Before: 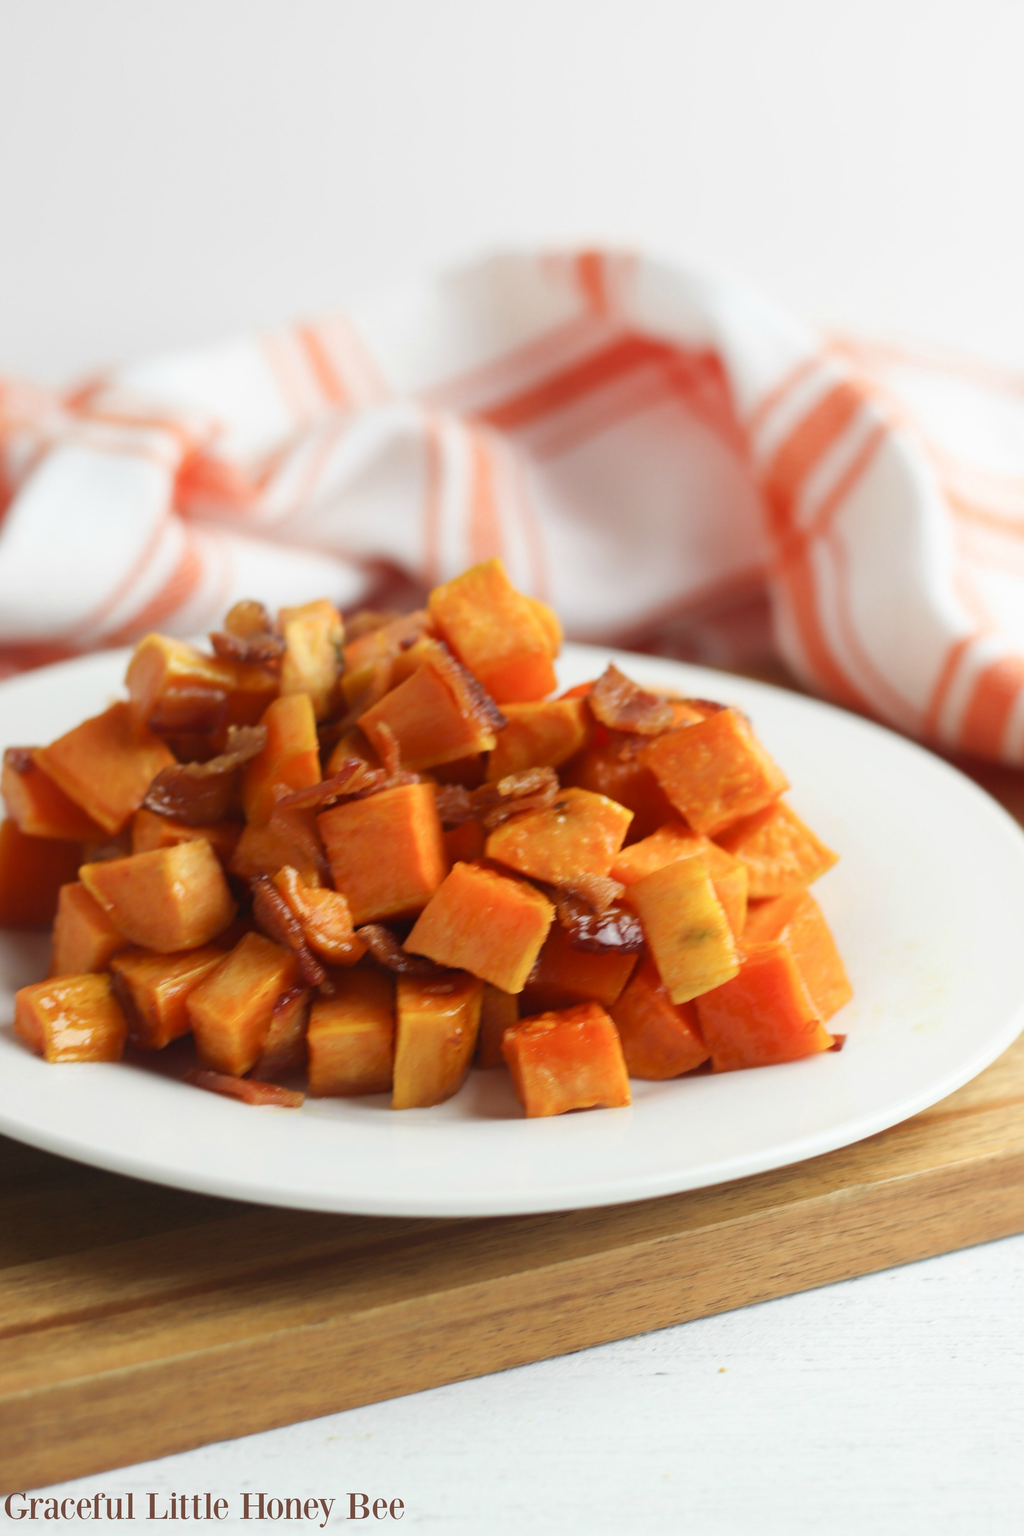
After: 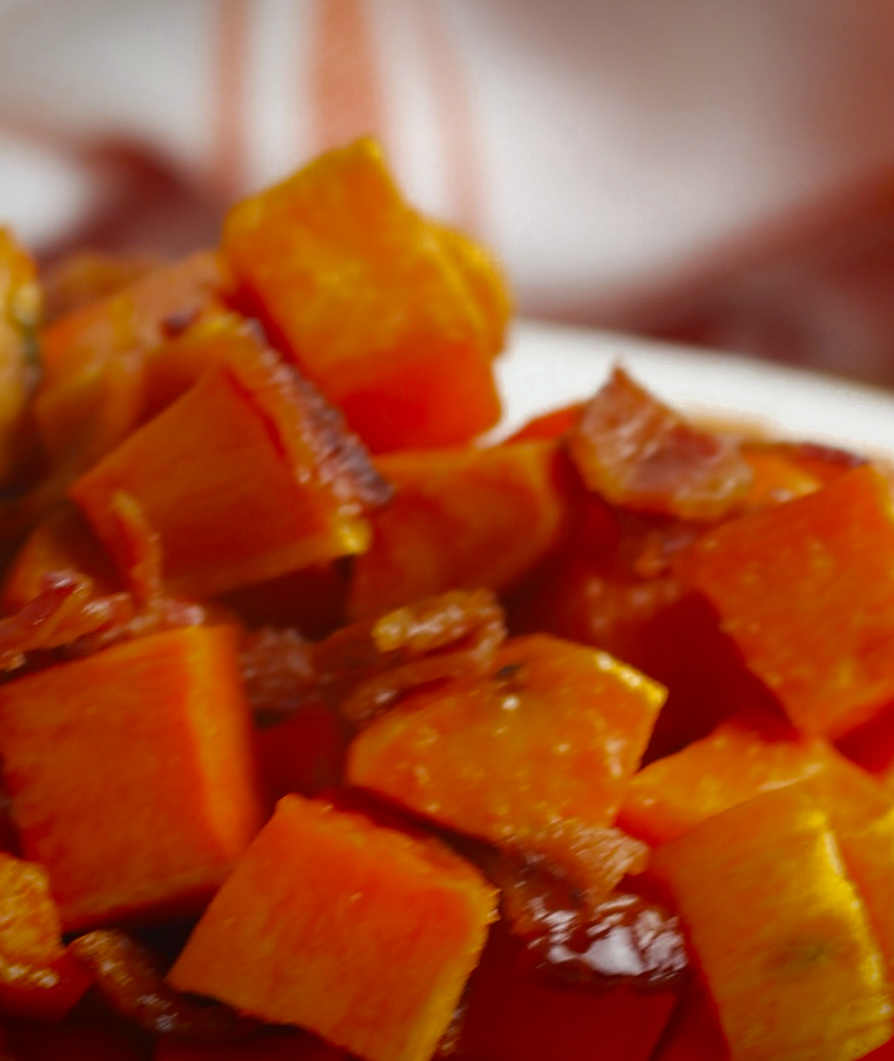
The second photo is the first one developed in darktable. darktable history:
color zones: curves: ch0 [(0.11, 0.396) (0.195, 0.36) (0.25, 0.5) (0.303, 0.412) (0.357, 0.544) (0.75, 0.5) (0.967, 0.328)]; ch1 [(0, 0.468) (0.112, 0.512) (0.202, 0.6) (0.25, 0.5) (0.307, 0.352) (0.357, 0.544) (0.75, 0.5) (0.963, 0.524)]
crop: left 31.751%, top 32.172%, right 27.8%, bottom 35.83%
vignetting: fall-off start 88.53%, fall-off radius 44.2%, saturation 0.376, width/height ratio 1.161
sharpen: radius 1.864, amount 0.398, threshold 1.271
